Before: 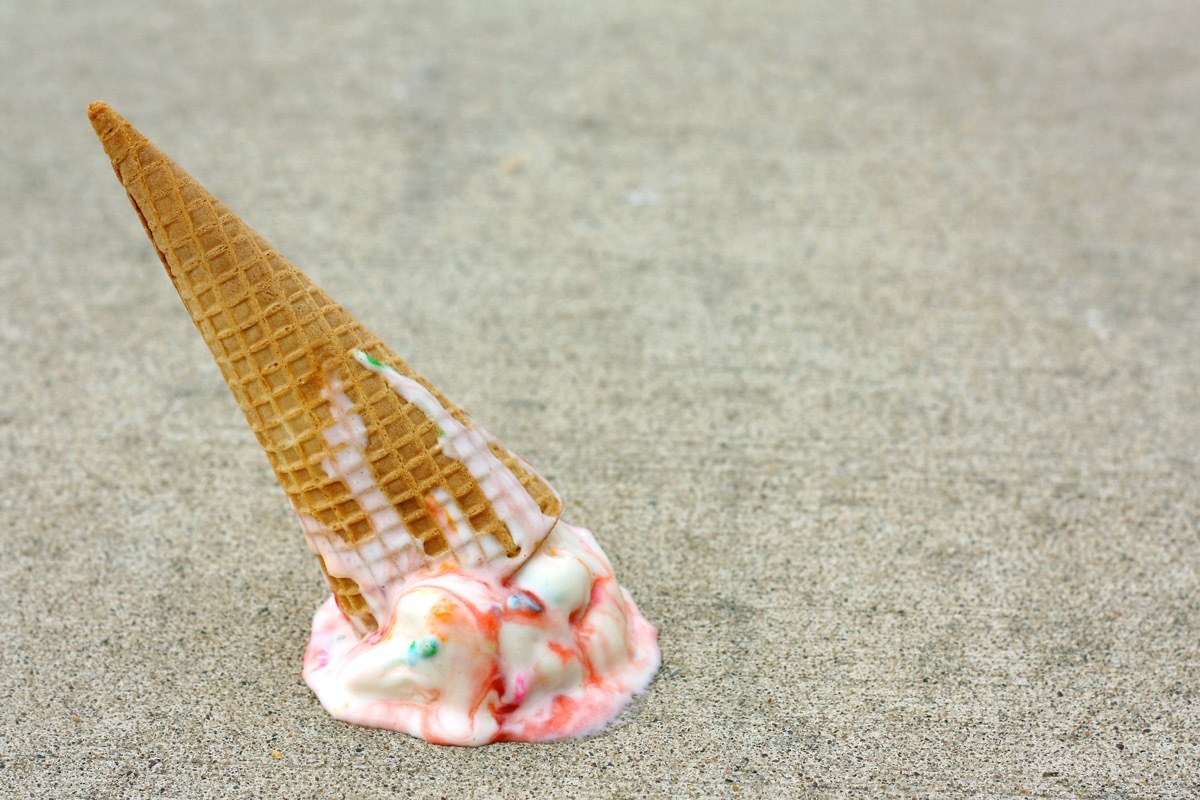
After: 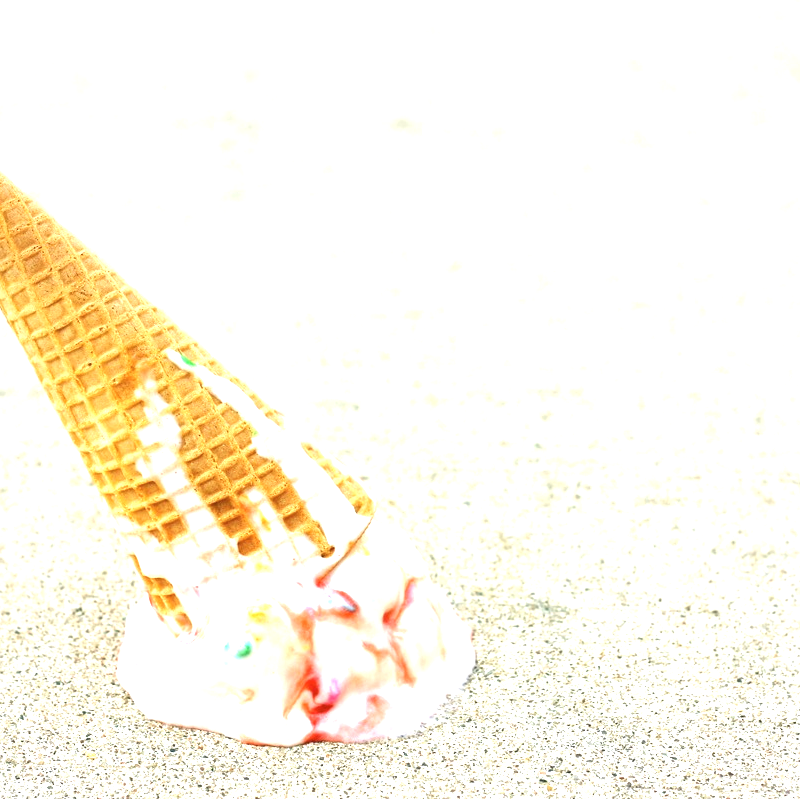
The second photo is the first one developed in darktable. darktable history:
exposure: black level correction 0, exposure 1.448 EV, compensate highlight preservation false
contrast brightness saturation: saturation -0.058
crop and rotate: left 15.542%, right 17.782%
